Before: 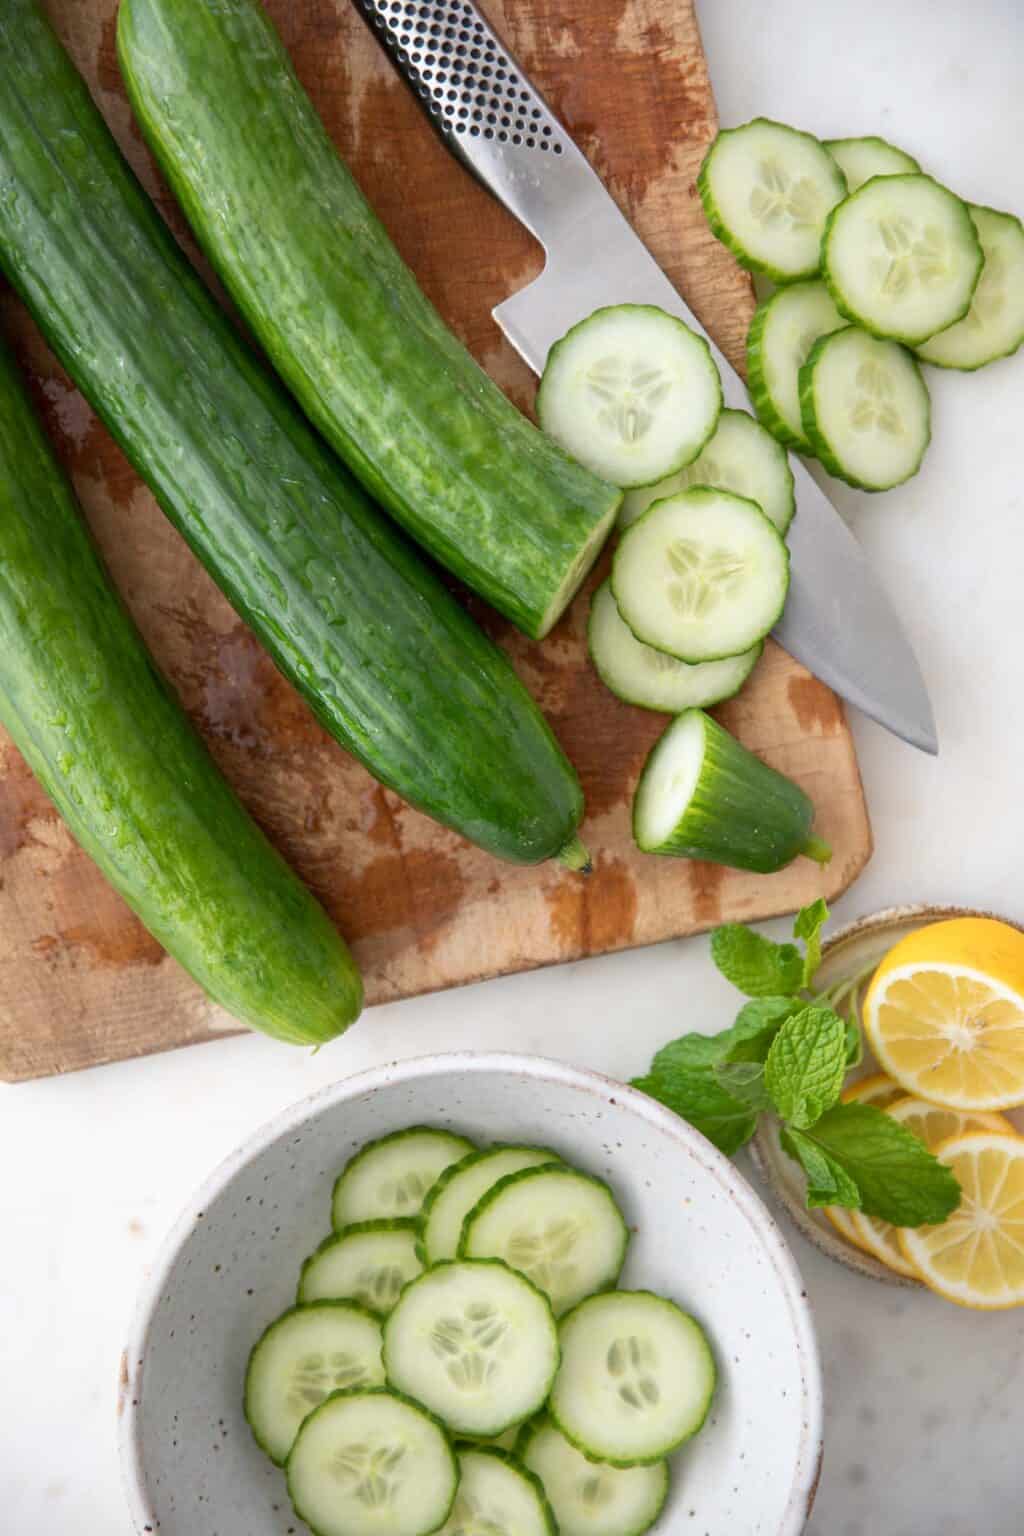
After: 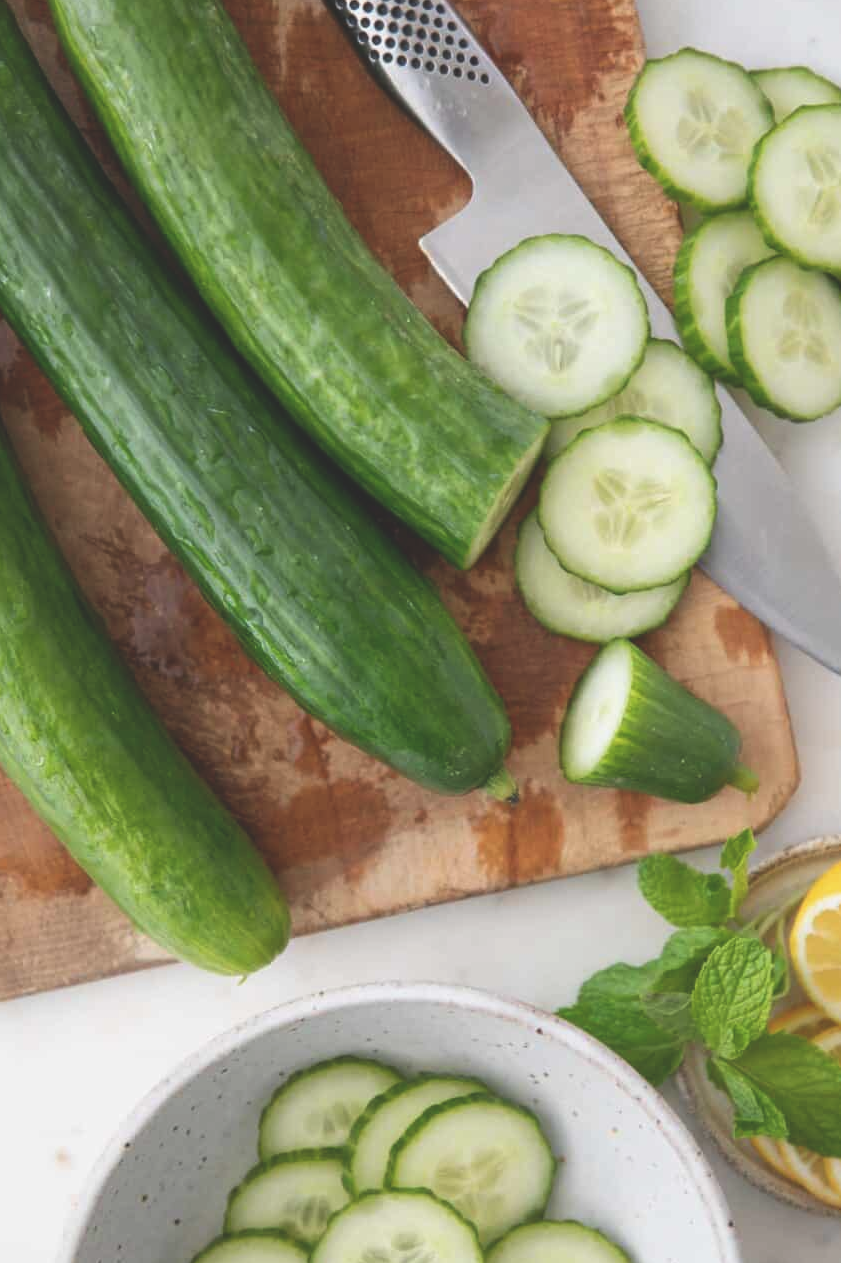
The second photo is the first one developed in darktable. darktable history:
crop and rotate: left 7.196%, top 4.574%, right 10.605%, bottom 13.178%
exposure: black level correction -0.025, exposure -0.117 EV, compensate highlight preservation false
